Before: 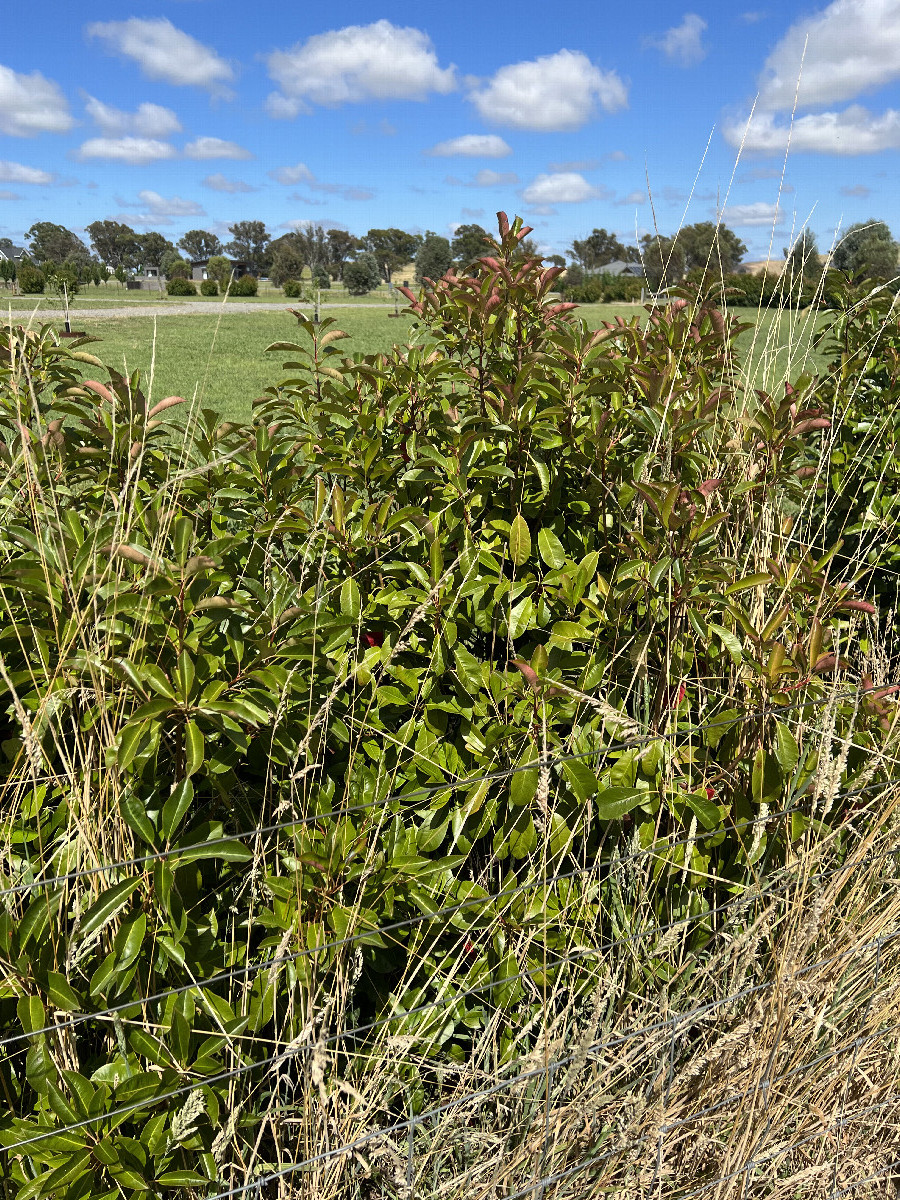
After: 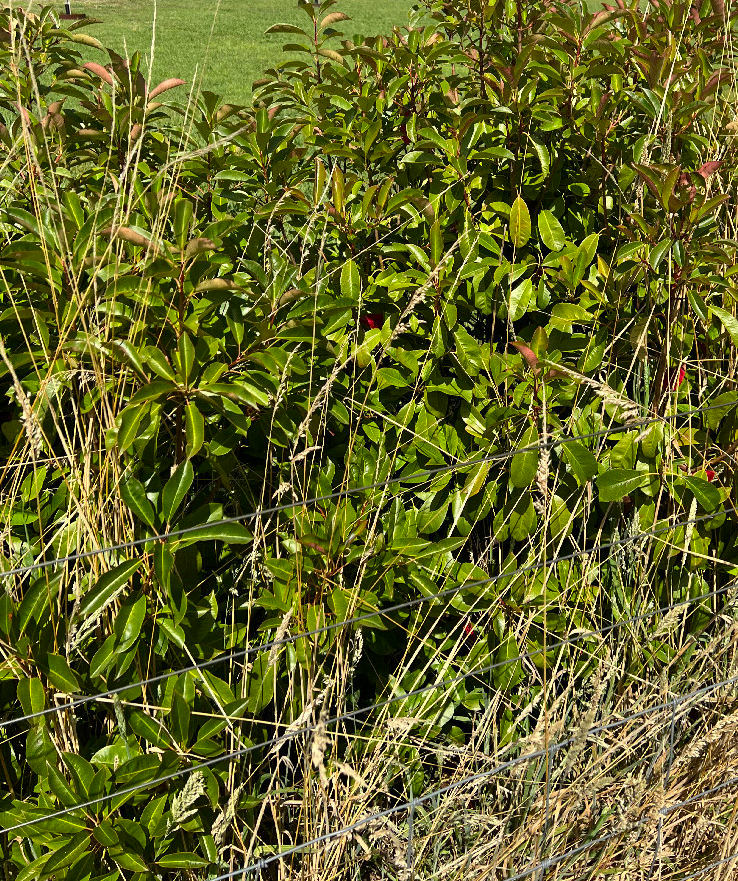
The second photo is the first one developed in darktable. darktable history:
contrast brightness saturation: brightness -0.02, saturation 0.35
crop: top 26.531%, right 17.959%
